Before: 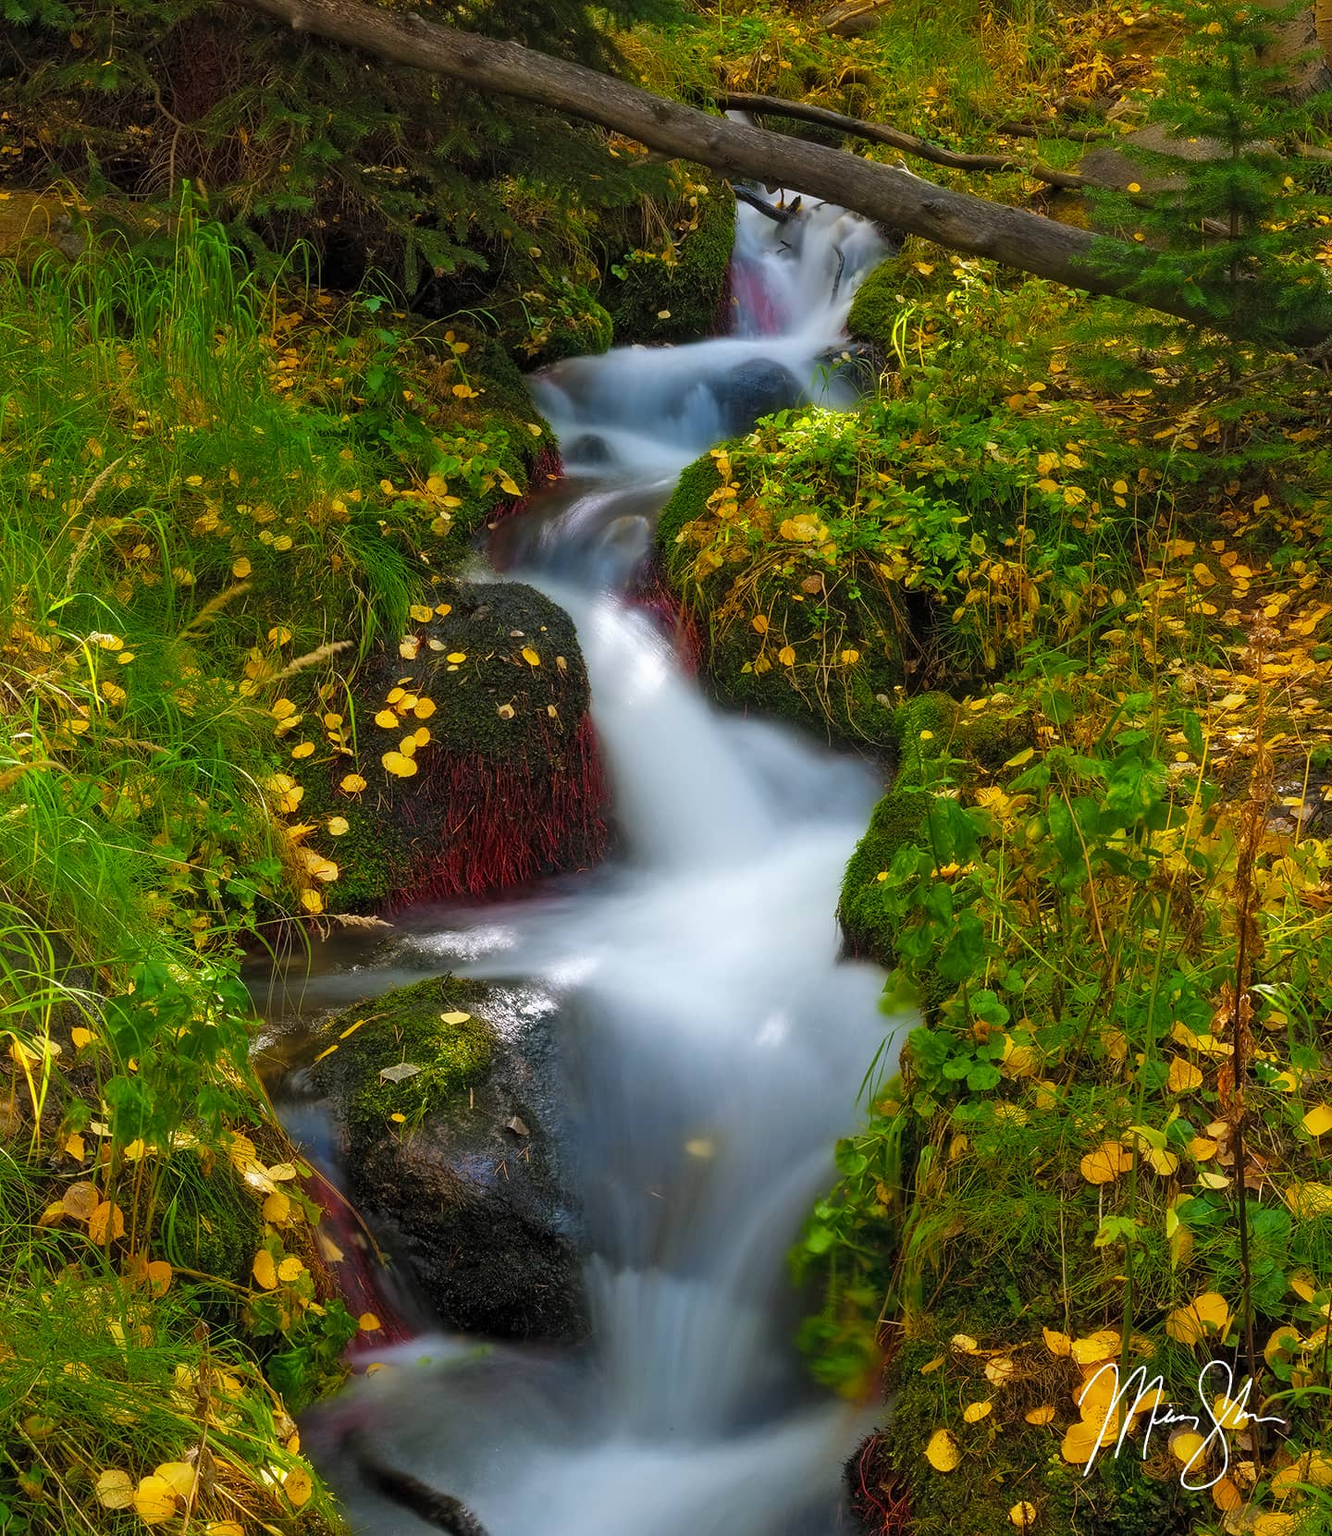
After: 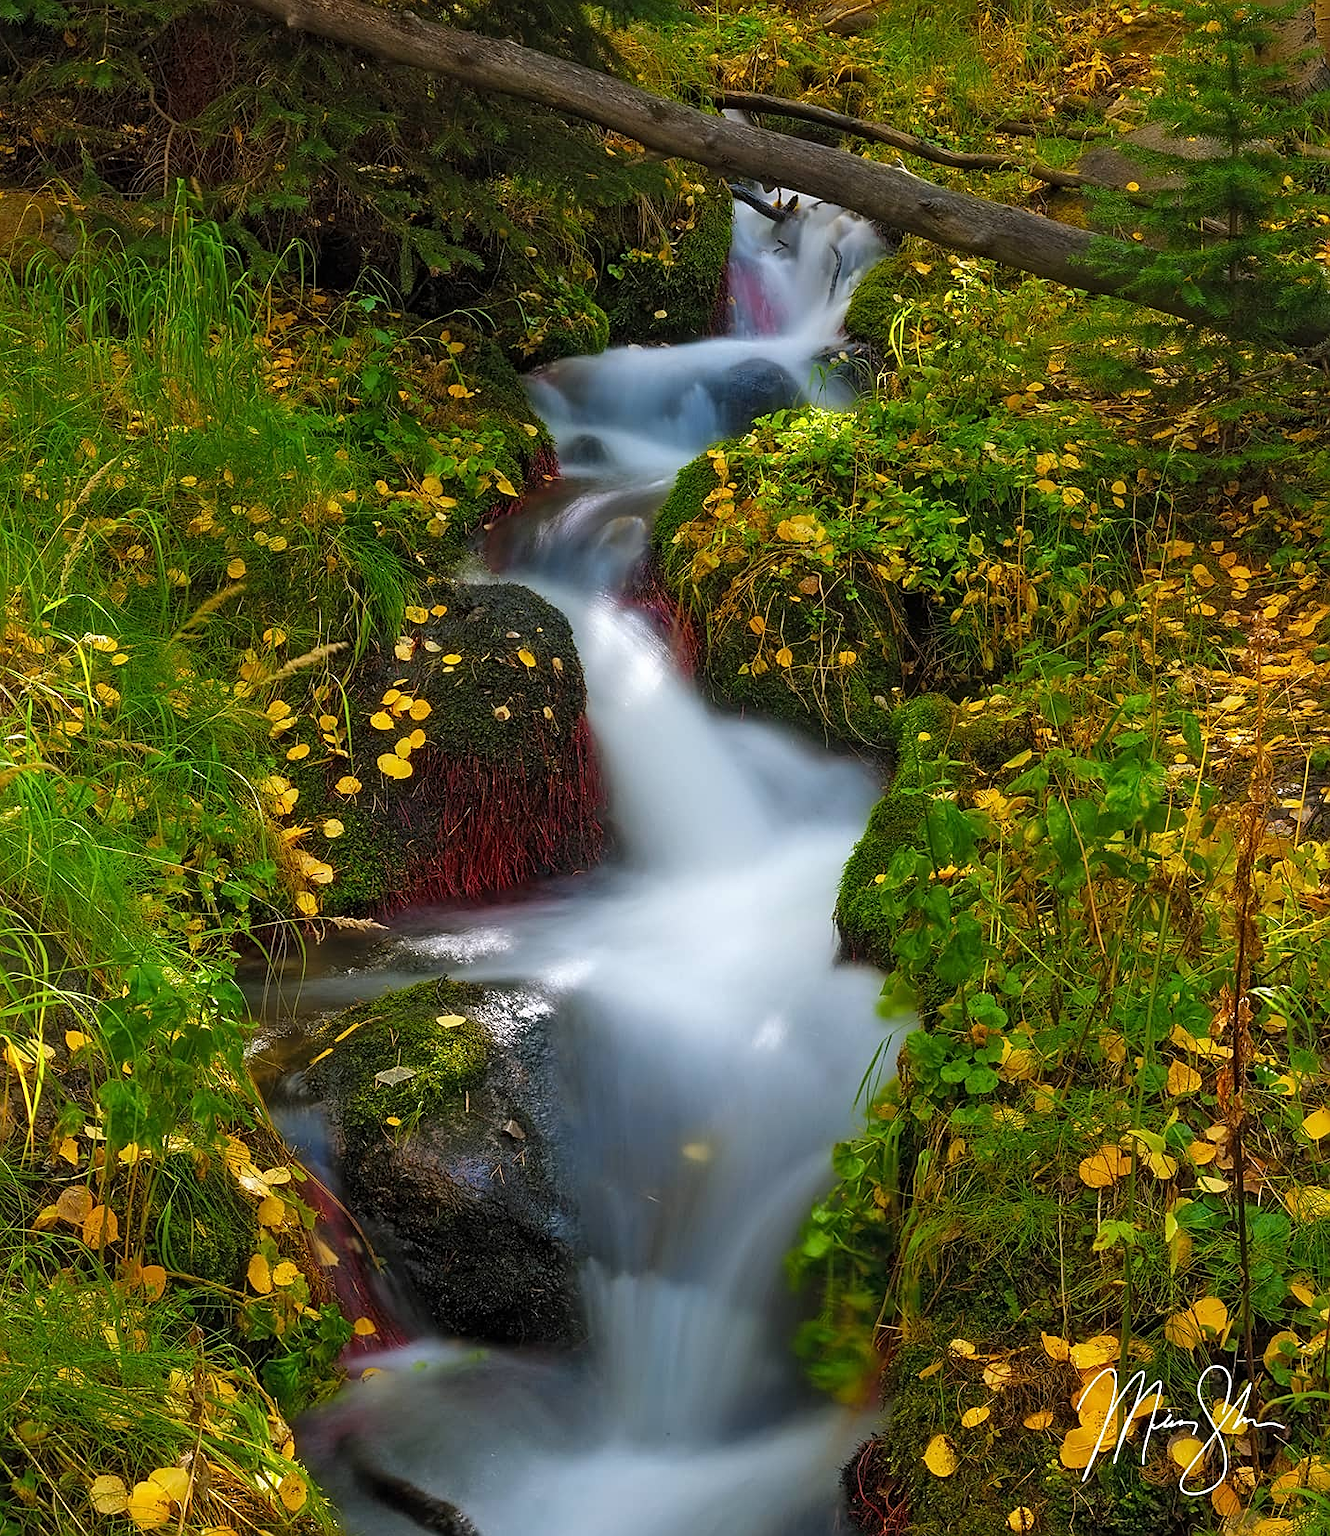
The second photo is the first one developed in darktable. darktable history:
sharpen: on, module defaults
crop and rotate: left 0.504%, top 0.174%, bottom 0.255%
